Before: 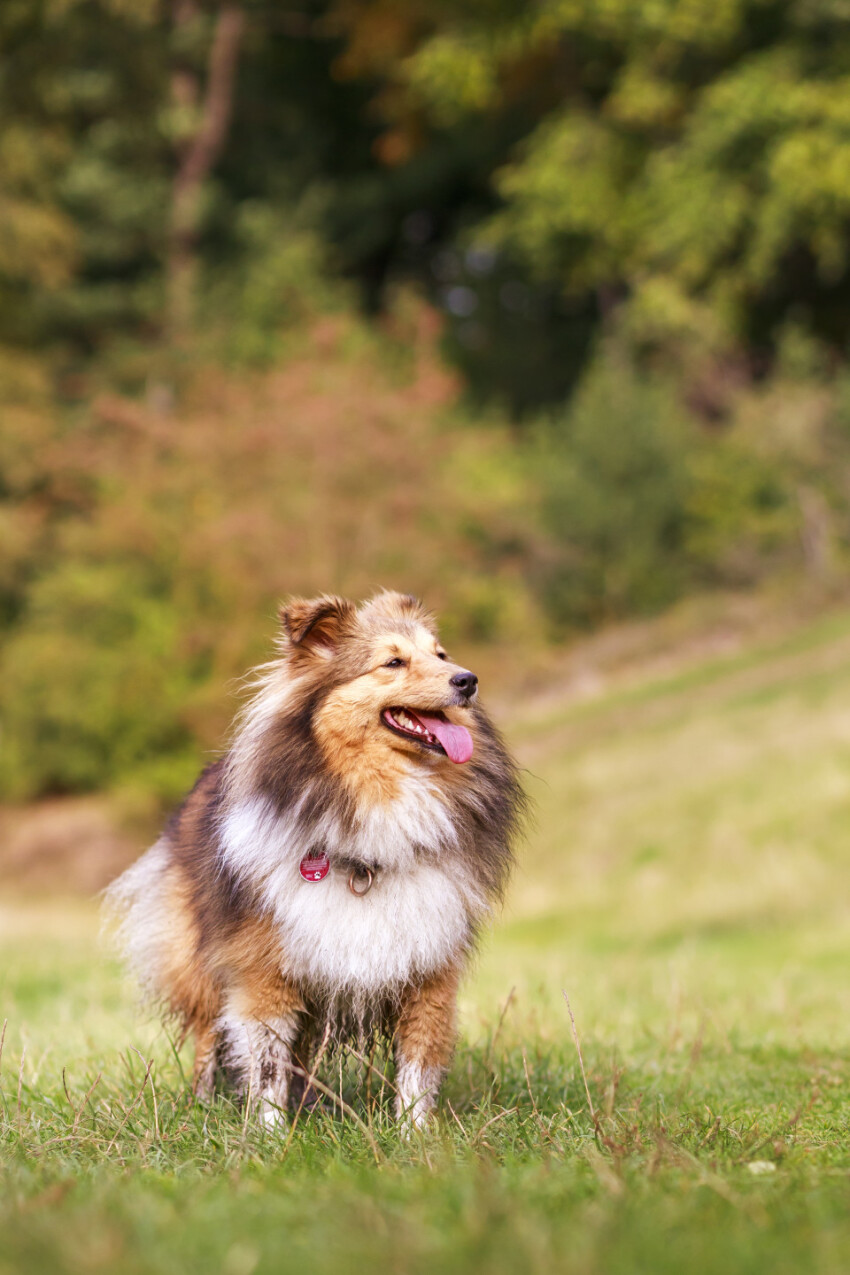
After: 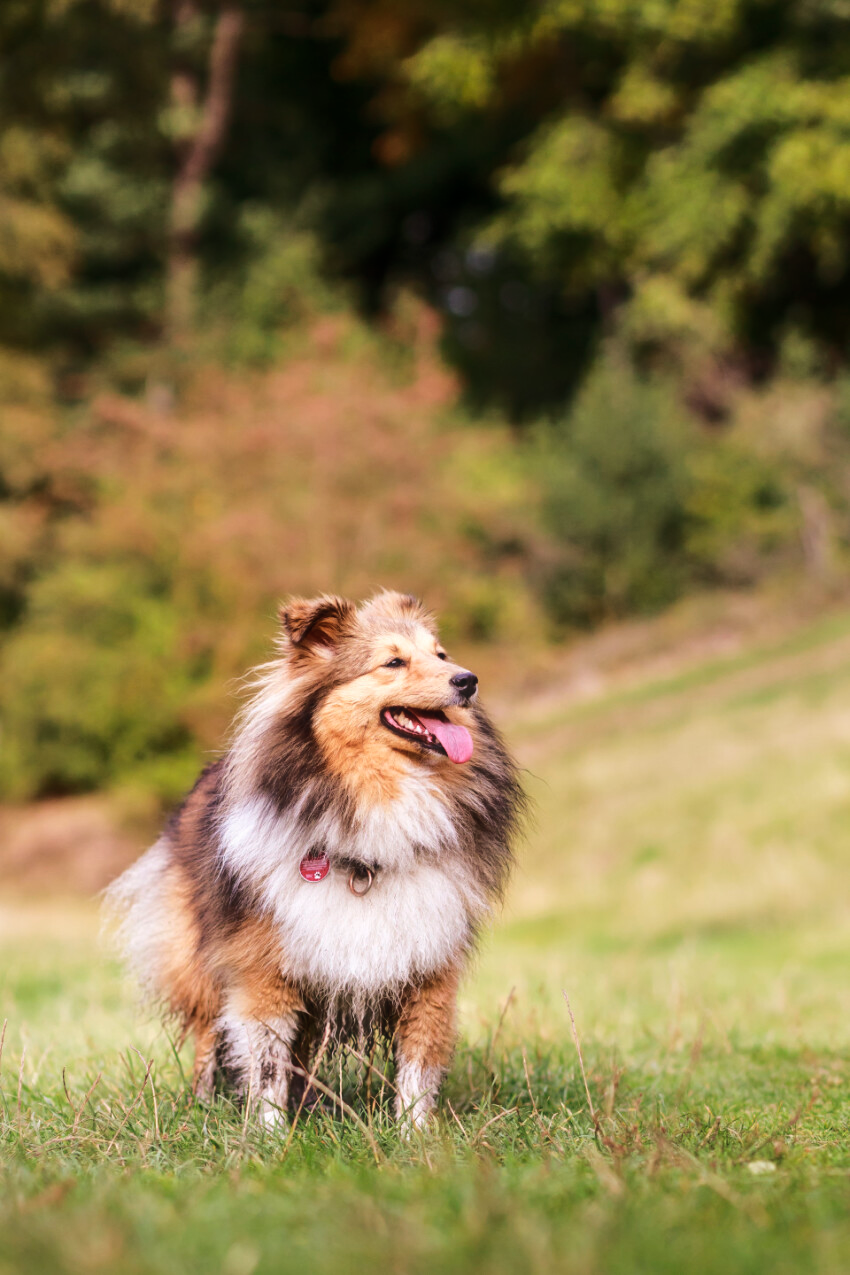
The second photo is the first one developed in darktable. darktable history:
contrast brightness saturation: saturation -0.069
haze removal: strength -0.08, distance 0.359, compatibility mode true, adaptive false
base curve: curves: ch0 [(0, 0) (0.073, 0.04) (0.157, 0.139) (0.492, 0.492) (0.758, 0.758) (1, 1)]
